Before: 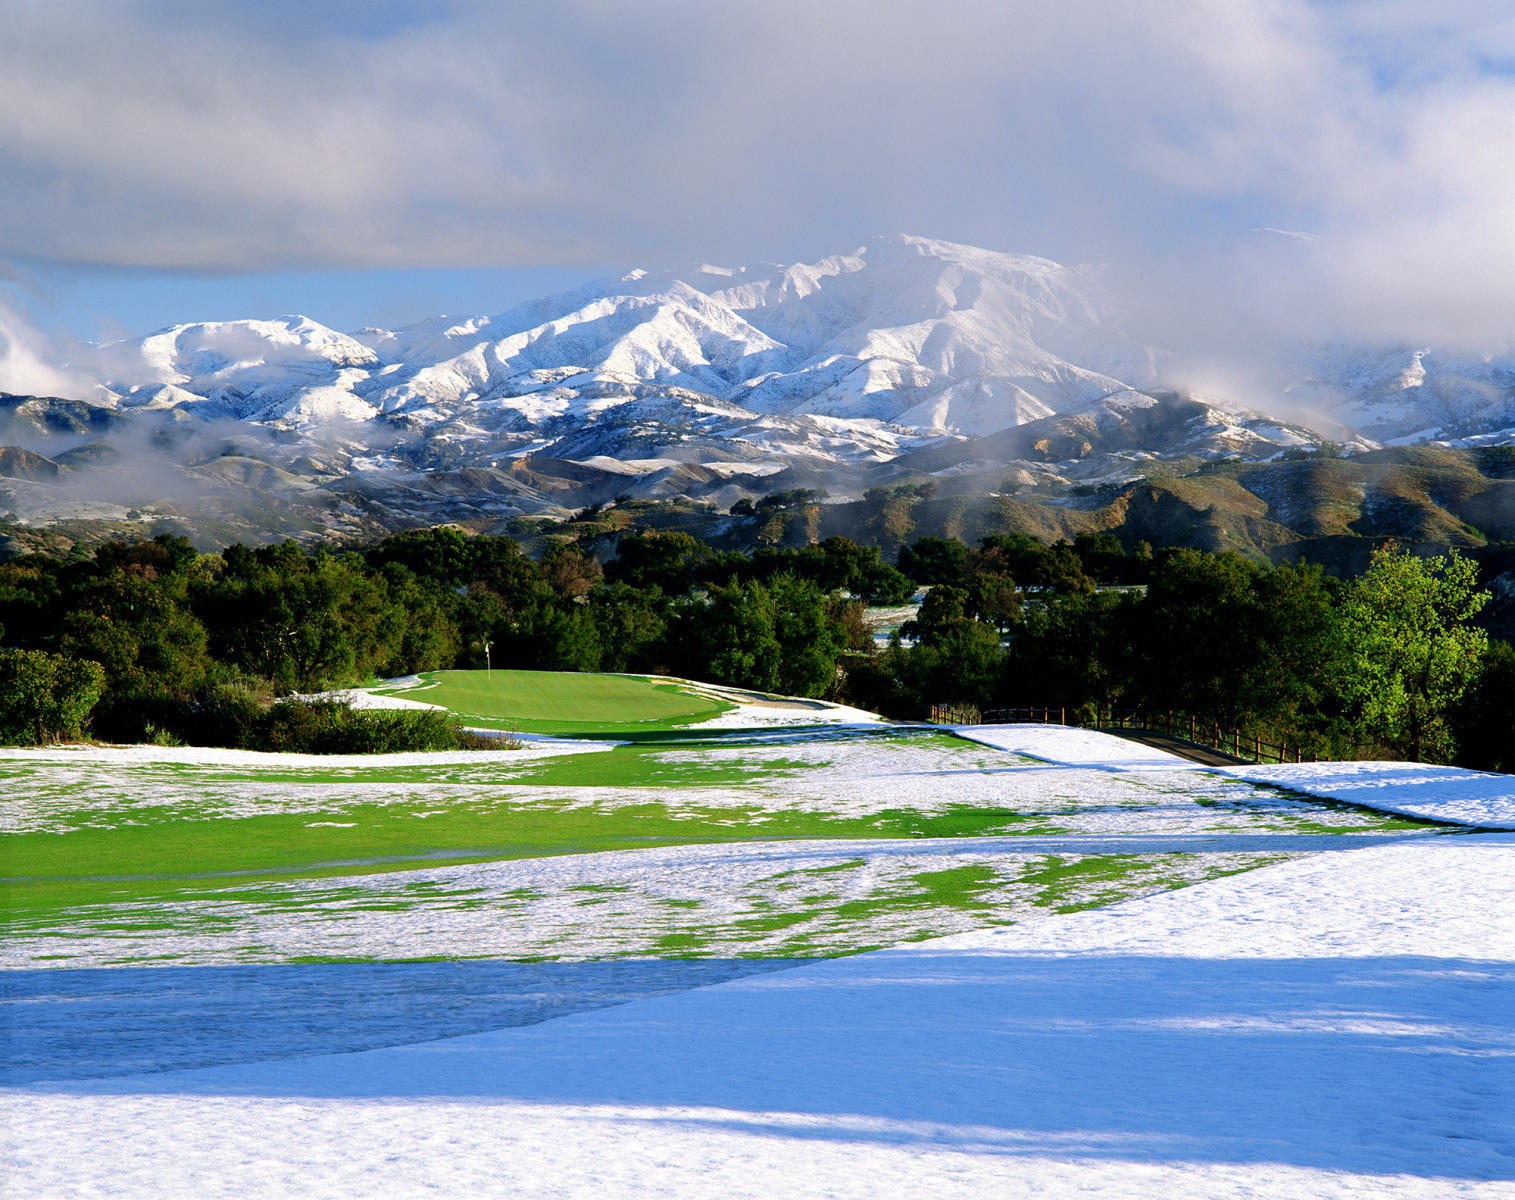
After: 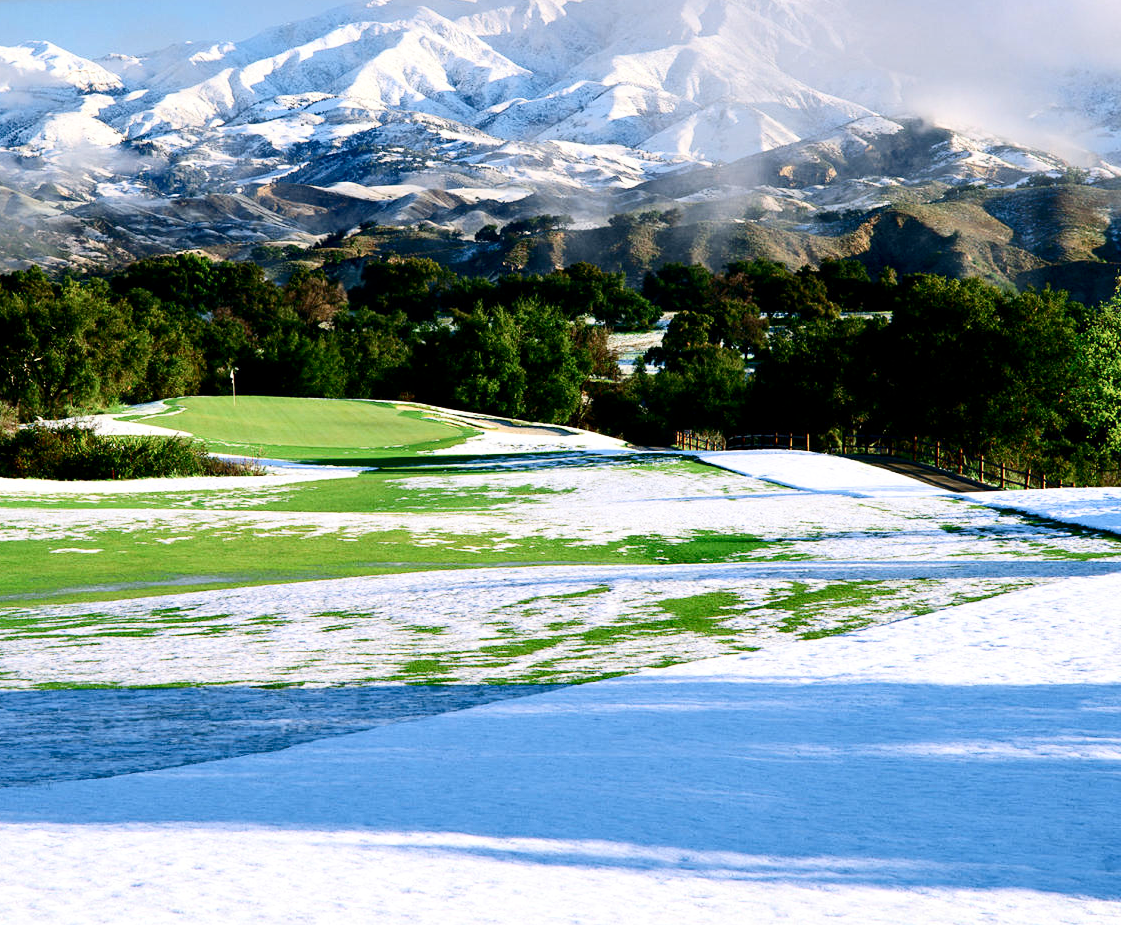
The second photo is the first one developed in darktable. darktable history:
contrast brightness saturation: contrast 0.28
crop: left 16.871%, top 22.857%, right 9.116%
exposure: exposure 0.078 EV, compensate highlight preservation false
shadows and highlights: low approximation 0.01, soften with gaussian
